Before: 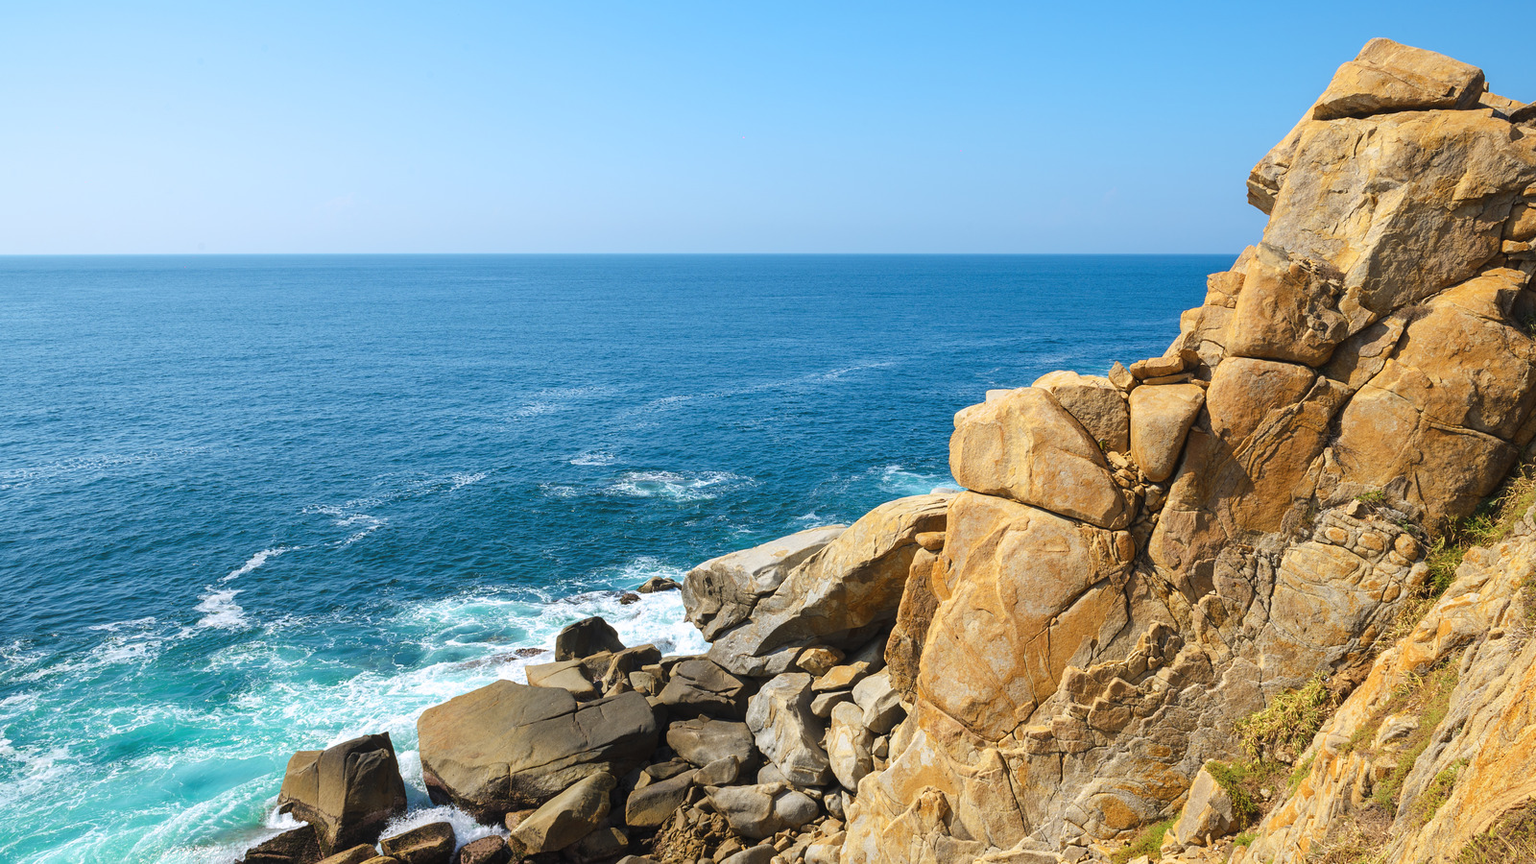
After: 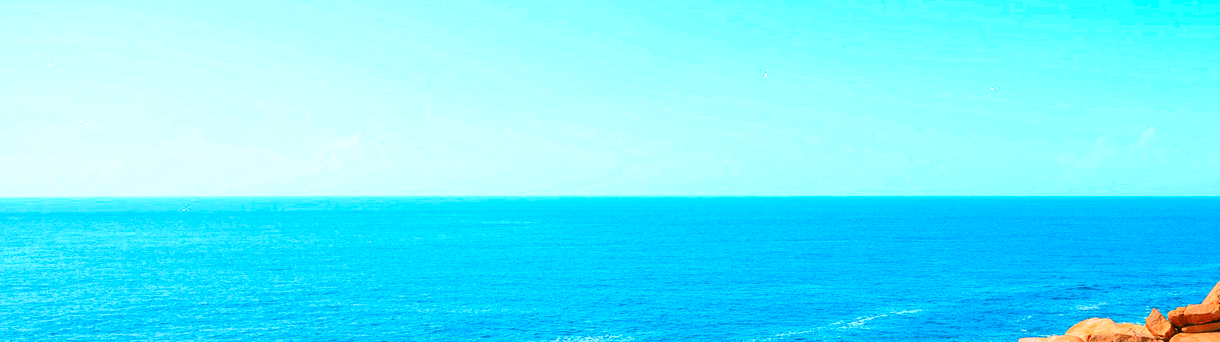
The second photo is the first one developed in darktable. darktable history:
color zones: curves: ch0 [(0.473, 0.374) (0.742, 0.784)]; ch1 [(0.354, 0.737) (0.742, 0.705)]; ch2 [(0.318, 0.421) (0.758, 0.532)]
crop: left 0.579%, top 7.627%, right 23.167%, bottom 54.275%
